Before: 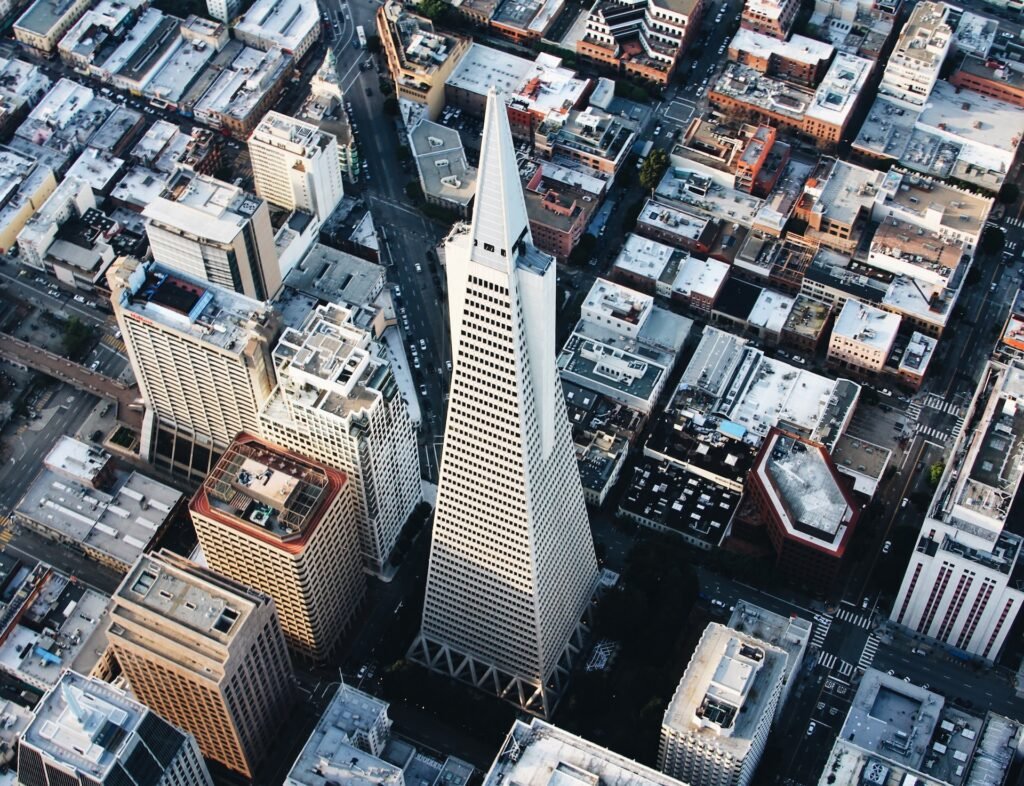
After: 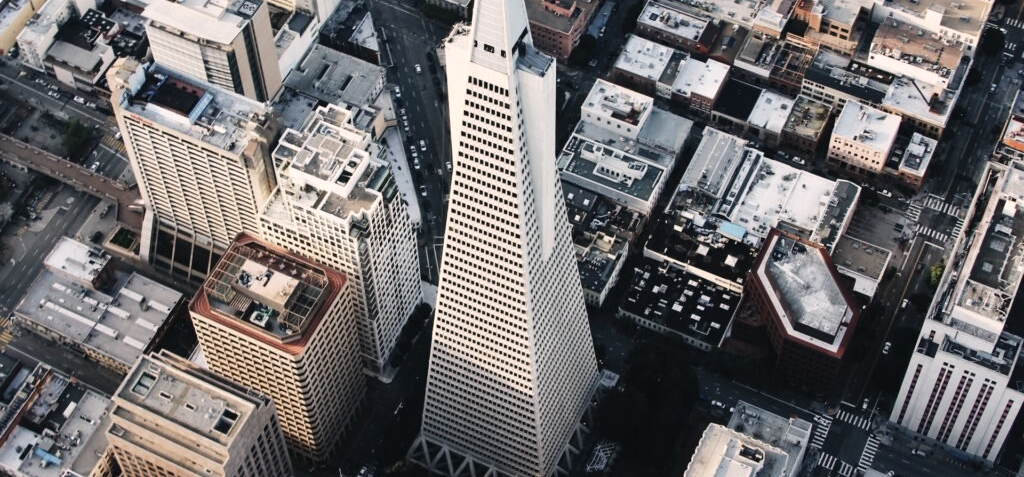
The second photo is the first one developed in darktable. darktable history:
crop and rotate: top 25.357%, bottom 13.942%
color correction: highlights a* 5.59, highlights b* 5.24, saturation 0.68
